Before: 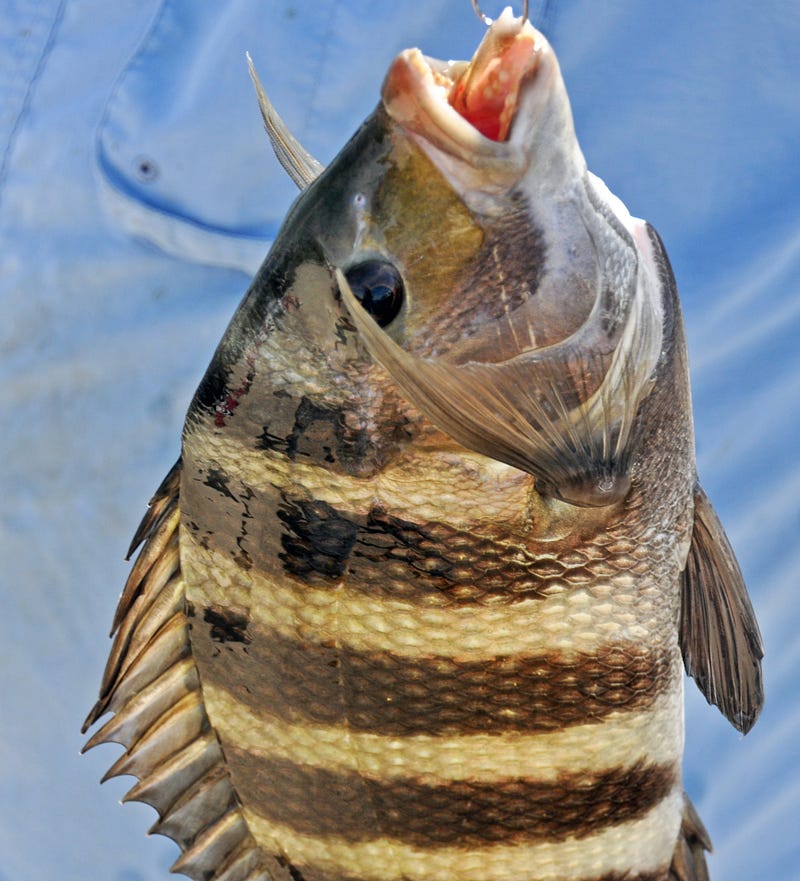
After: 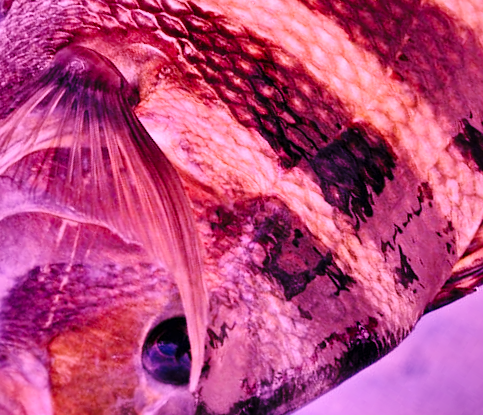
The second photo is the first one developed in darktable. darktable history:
crop and rotate: angle 148.21°, left 9.094%, top 15.624%, right 4.515%, bottom 16.968%
color calibration: output R [1.063, -0.012, -0.003, 0], output G [0, 1.022, 0.021, 0], output B [-0.079, 0.047, 1, 0], illuminant custom, x 0.262, y 0.52, temperature 7023.03 K
shadows and highlights: radius 124.07, shadows 99.03, white point adjustment -2.91, highlights -99.91, soften with gaussian
base curve: curves: ch0 [(0, 0) (0.036, 0.025) (0.121, 0.166) (0.206, 0.329) (0.605, 0.79) (1, 1)], exposure shift 0.01, preserve colors none
